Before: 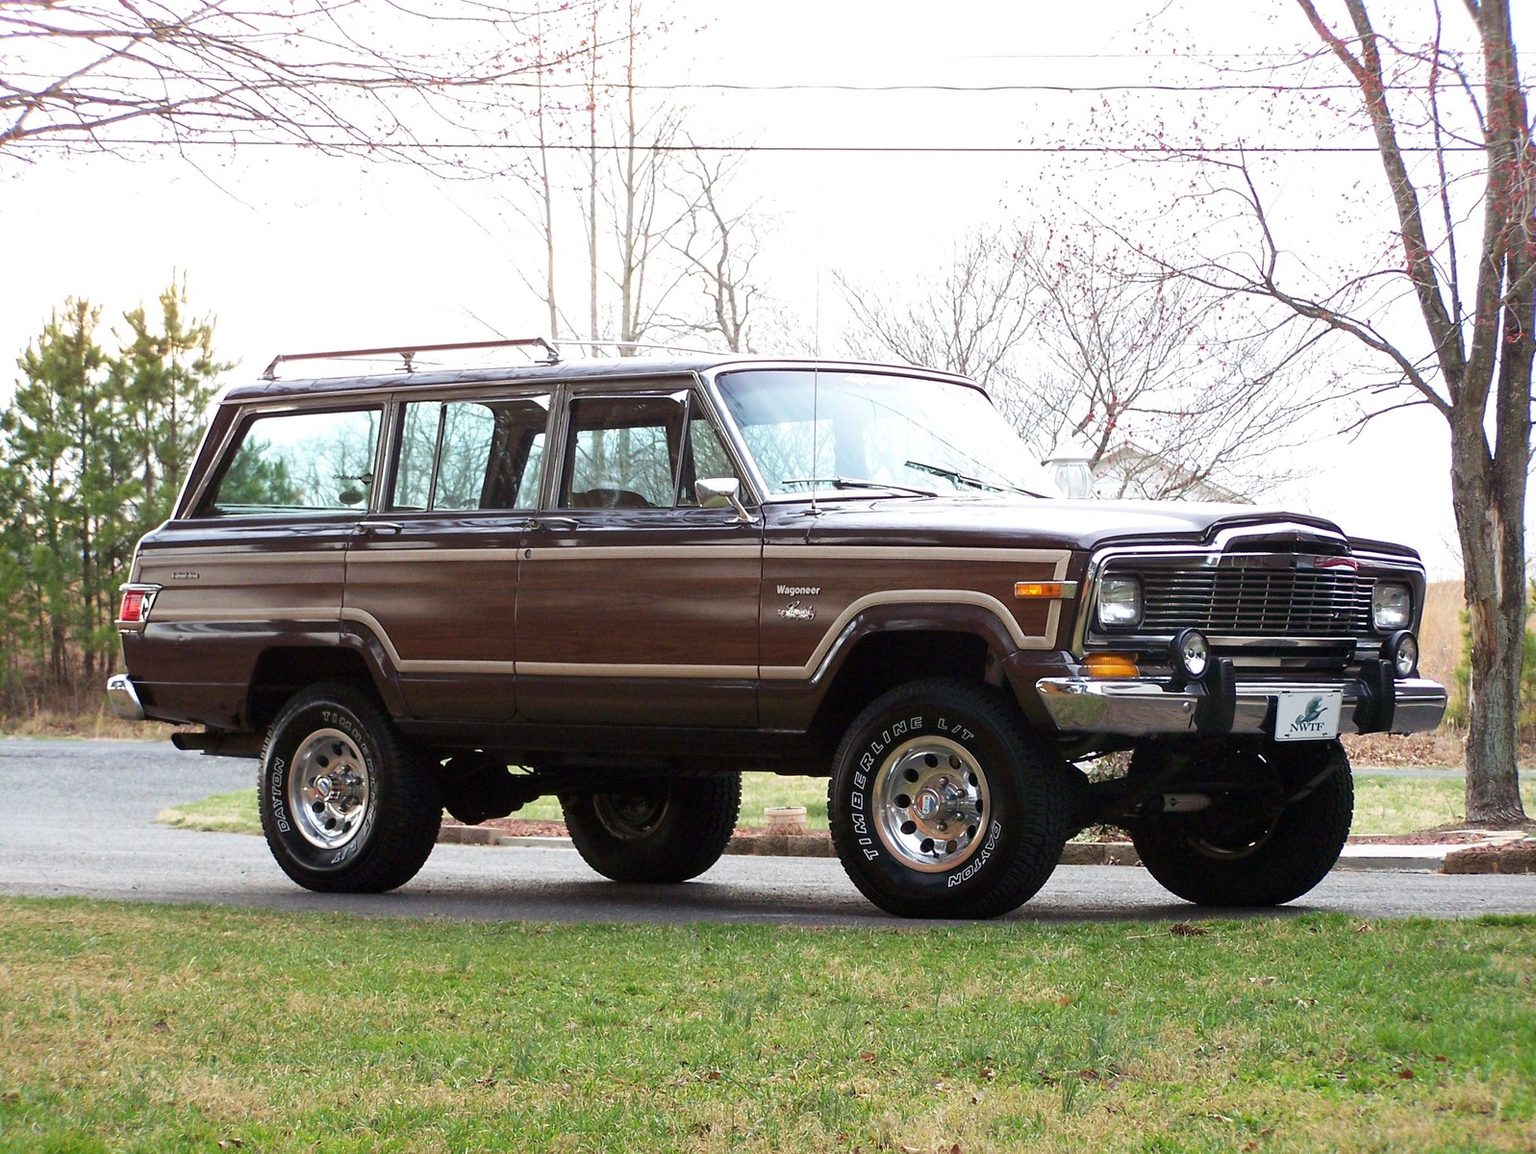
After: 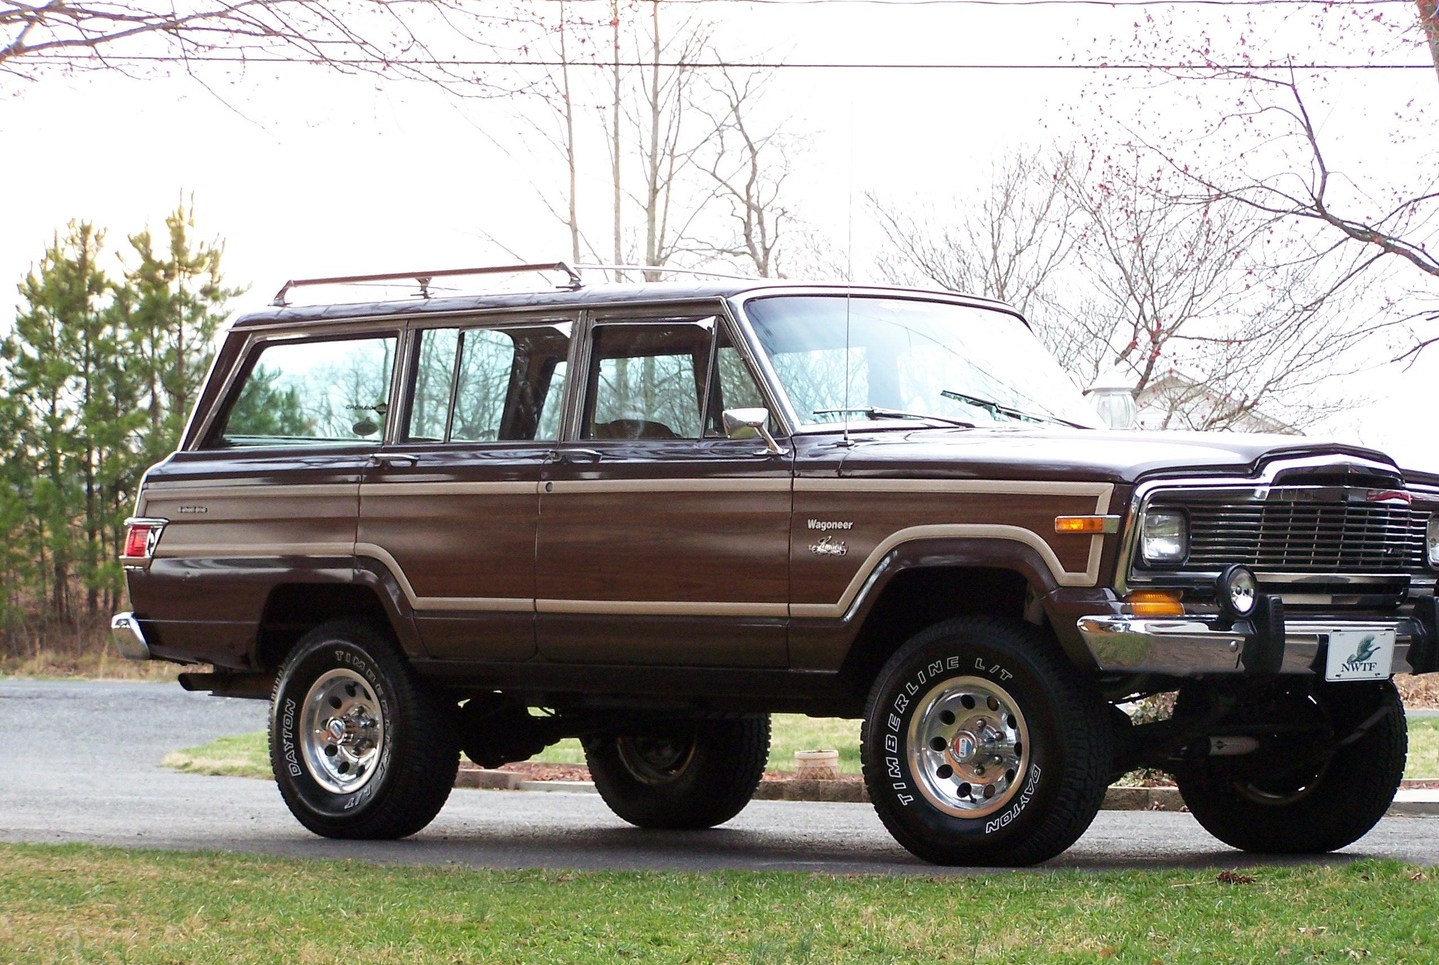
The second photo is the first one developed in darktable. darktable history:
crop: top 7.489%, right 9.875%, bottom 12.042%
